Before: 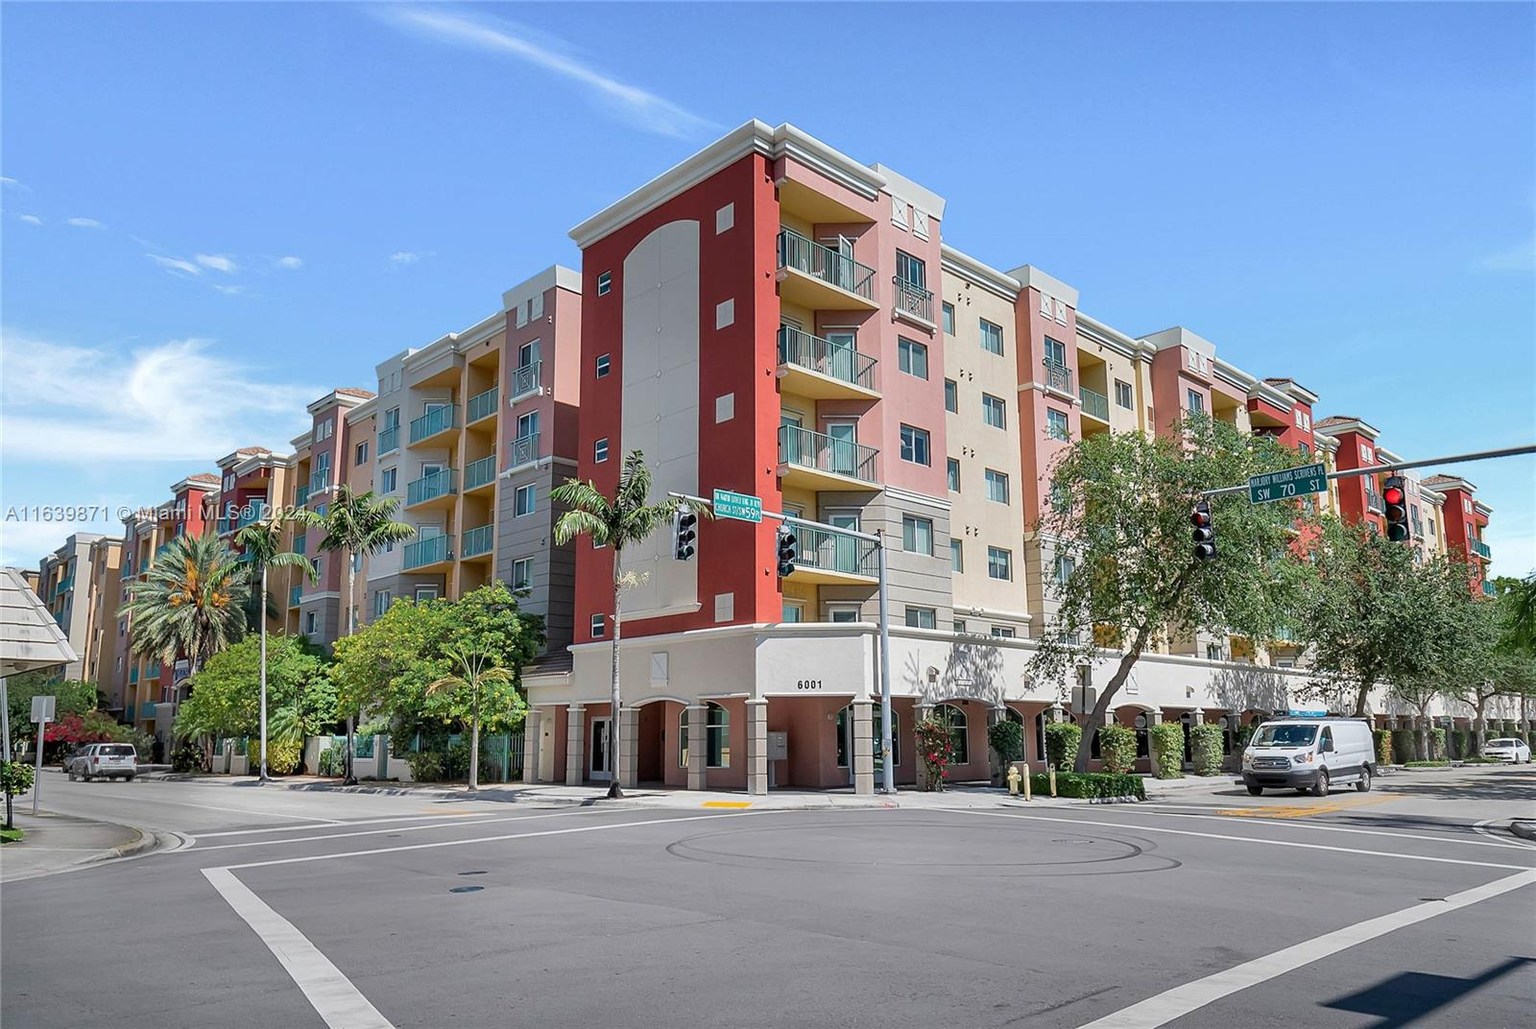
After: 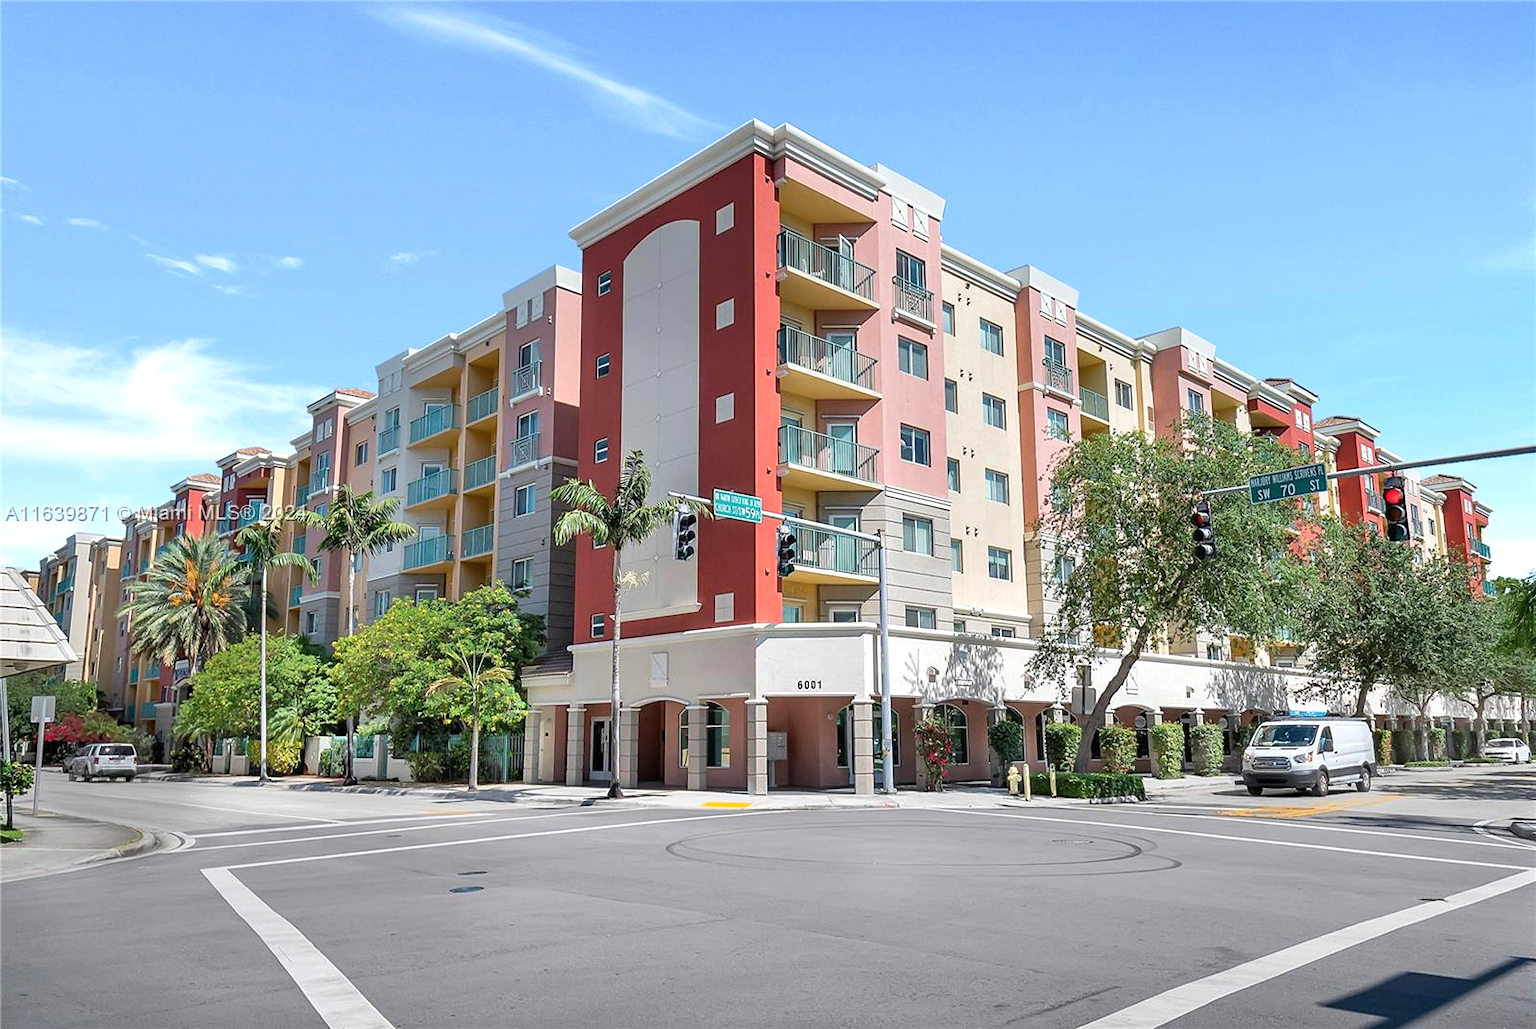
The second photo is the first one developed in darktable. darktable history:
exposure: black level correction 0, exposure 0.396 EV, compensate highlight preservation false
